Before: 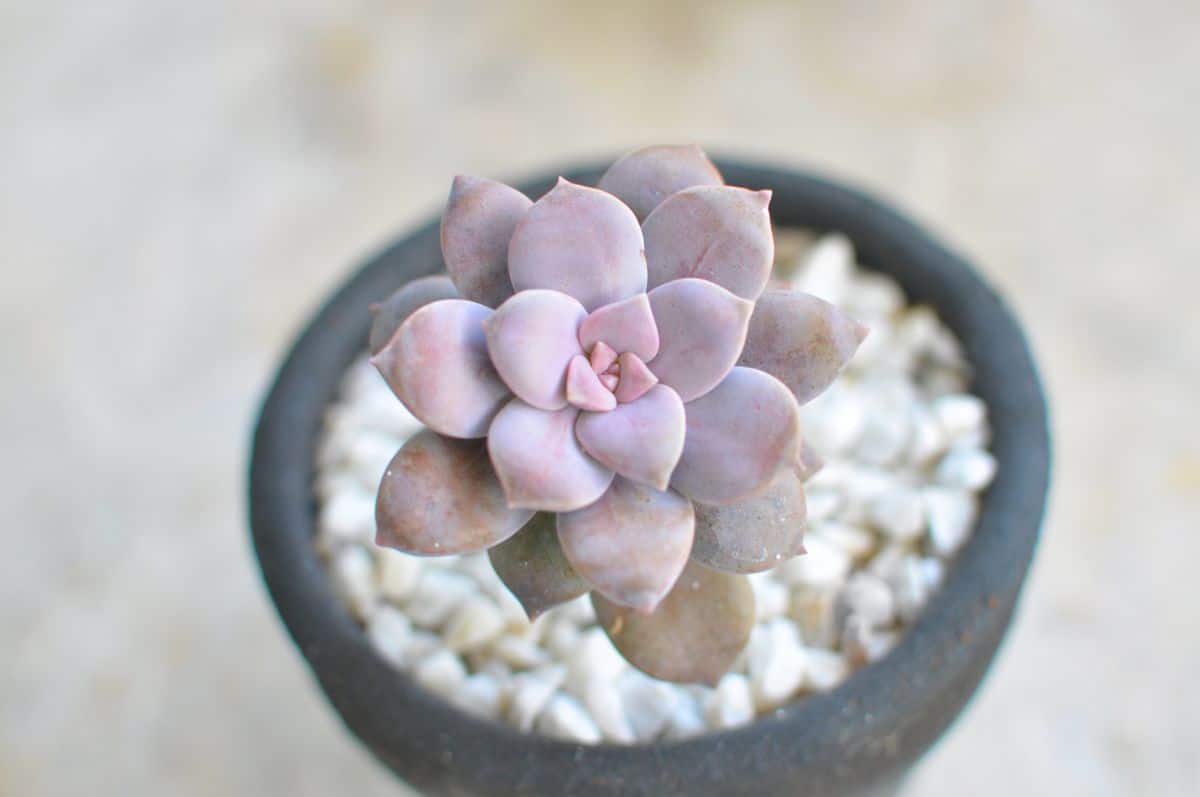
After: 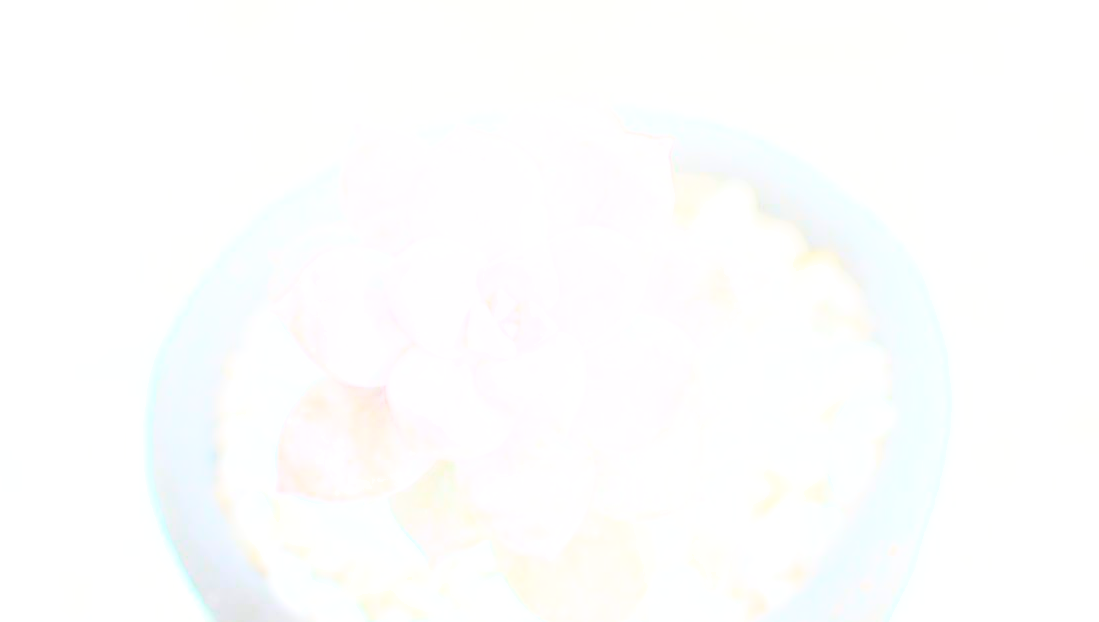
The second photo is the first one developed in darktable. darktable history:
exposure: black level correction 0, exposure 1.278 EV, compensate exposure bias true, compensate highlight preservation false
crop: left 8.404%, top 6.618%, bottom 15.309%
color balance rgb: perceptual saturation grading › global saturation 14.614%
shadows and highlights: shadows -21.4, highlights 98.44, soften with gaussian
